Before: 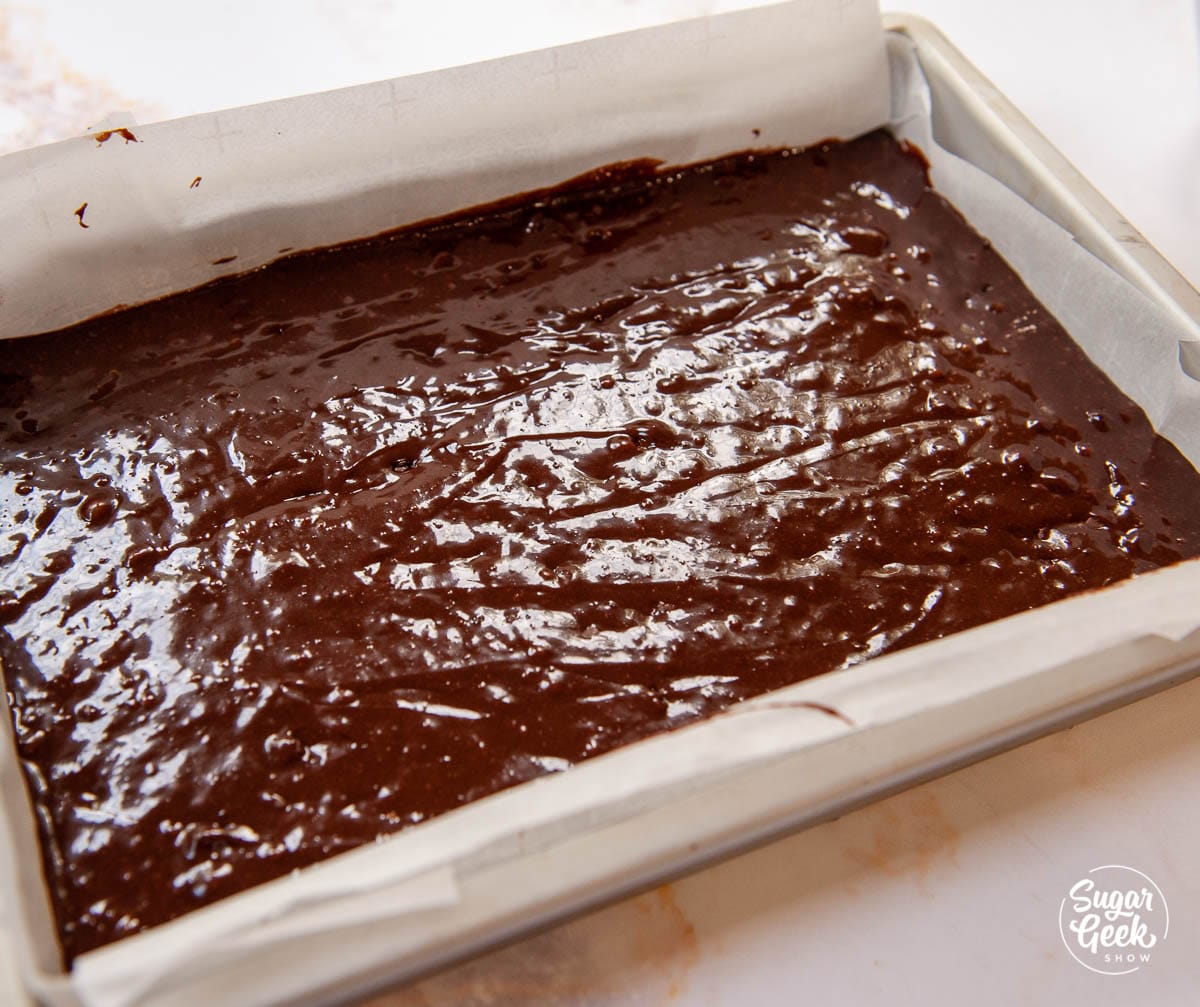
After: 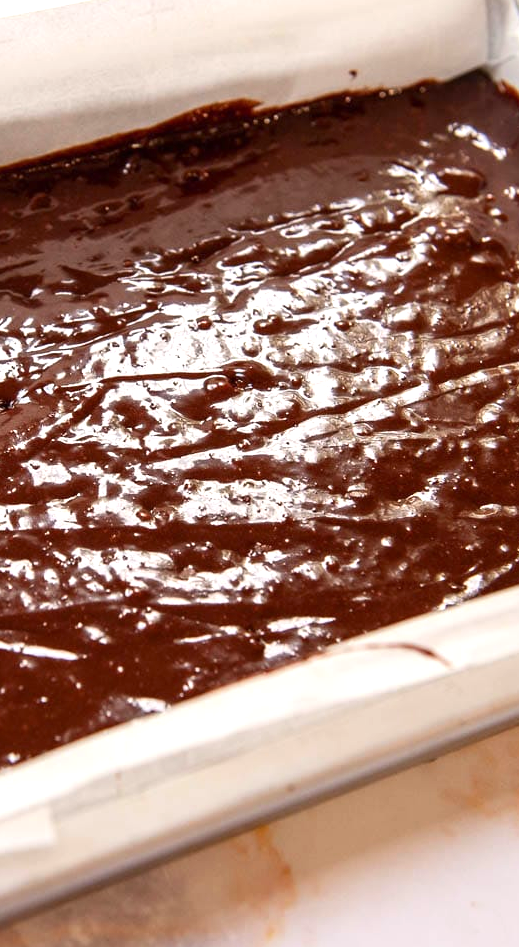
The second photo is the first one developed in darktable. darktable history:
crop: left 33.651%, top 5.94%, right 23.027%
exposure: black level correction 0, exposure 0.592 EV, compensate highlight preservation false
contrast brightness saturation: contrast 0.083, saturation 0.015
